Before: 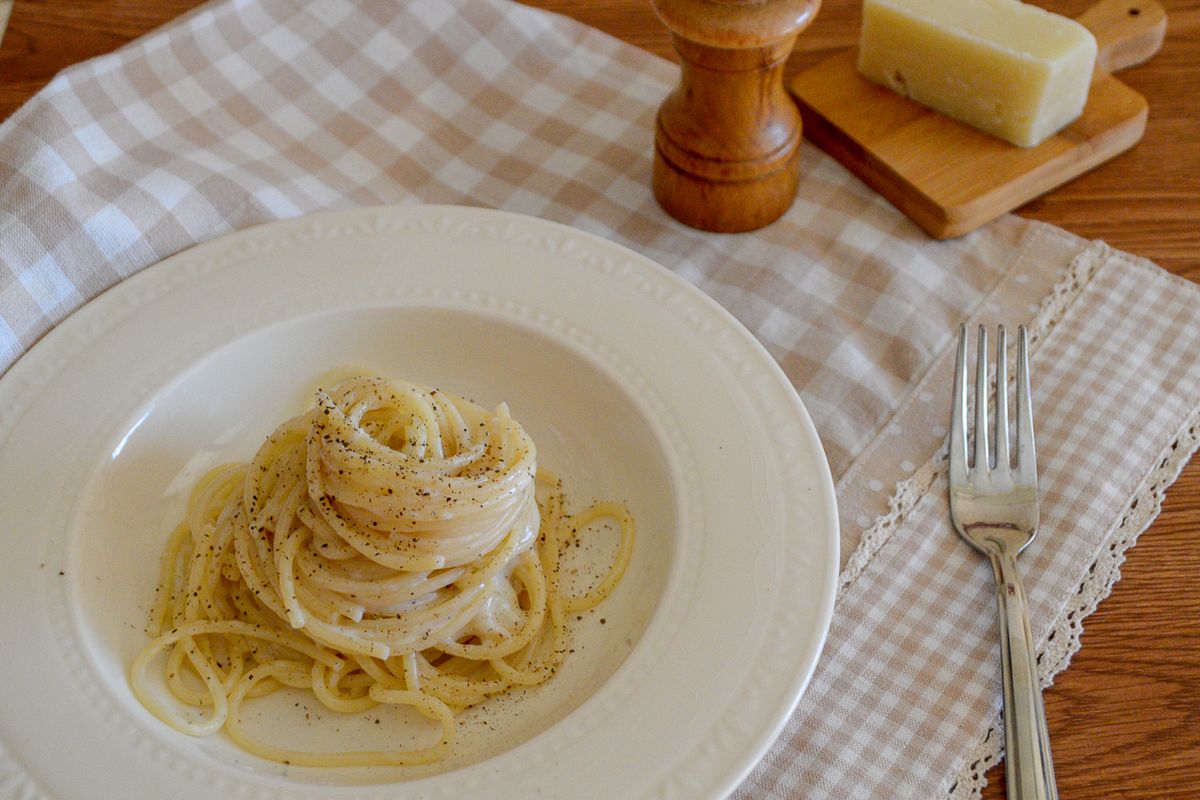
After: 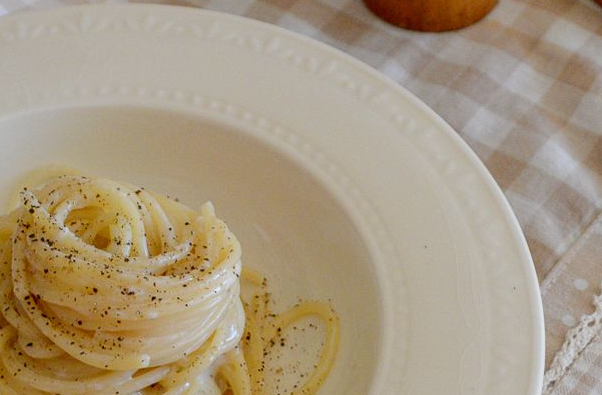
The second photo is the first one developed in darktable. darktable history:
crop: left 24.649%, top 25.149%, right 25.146%, bottom 25.406%
